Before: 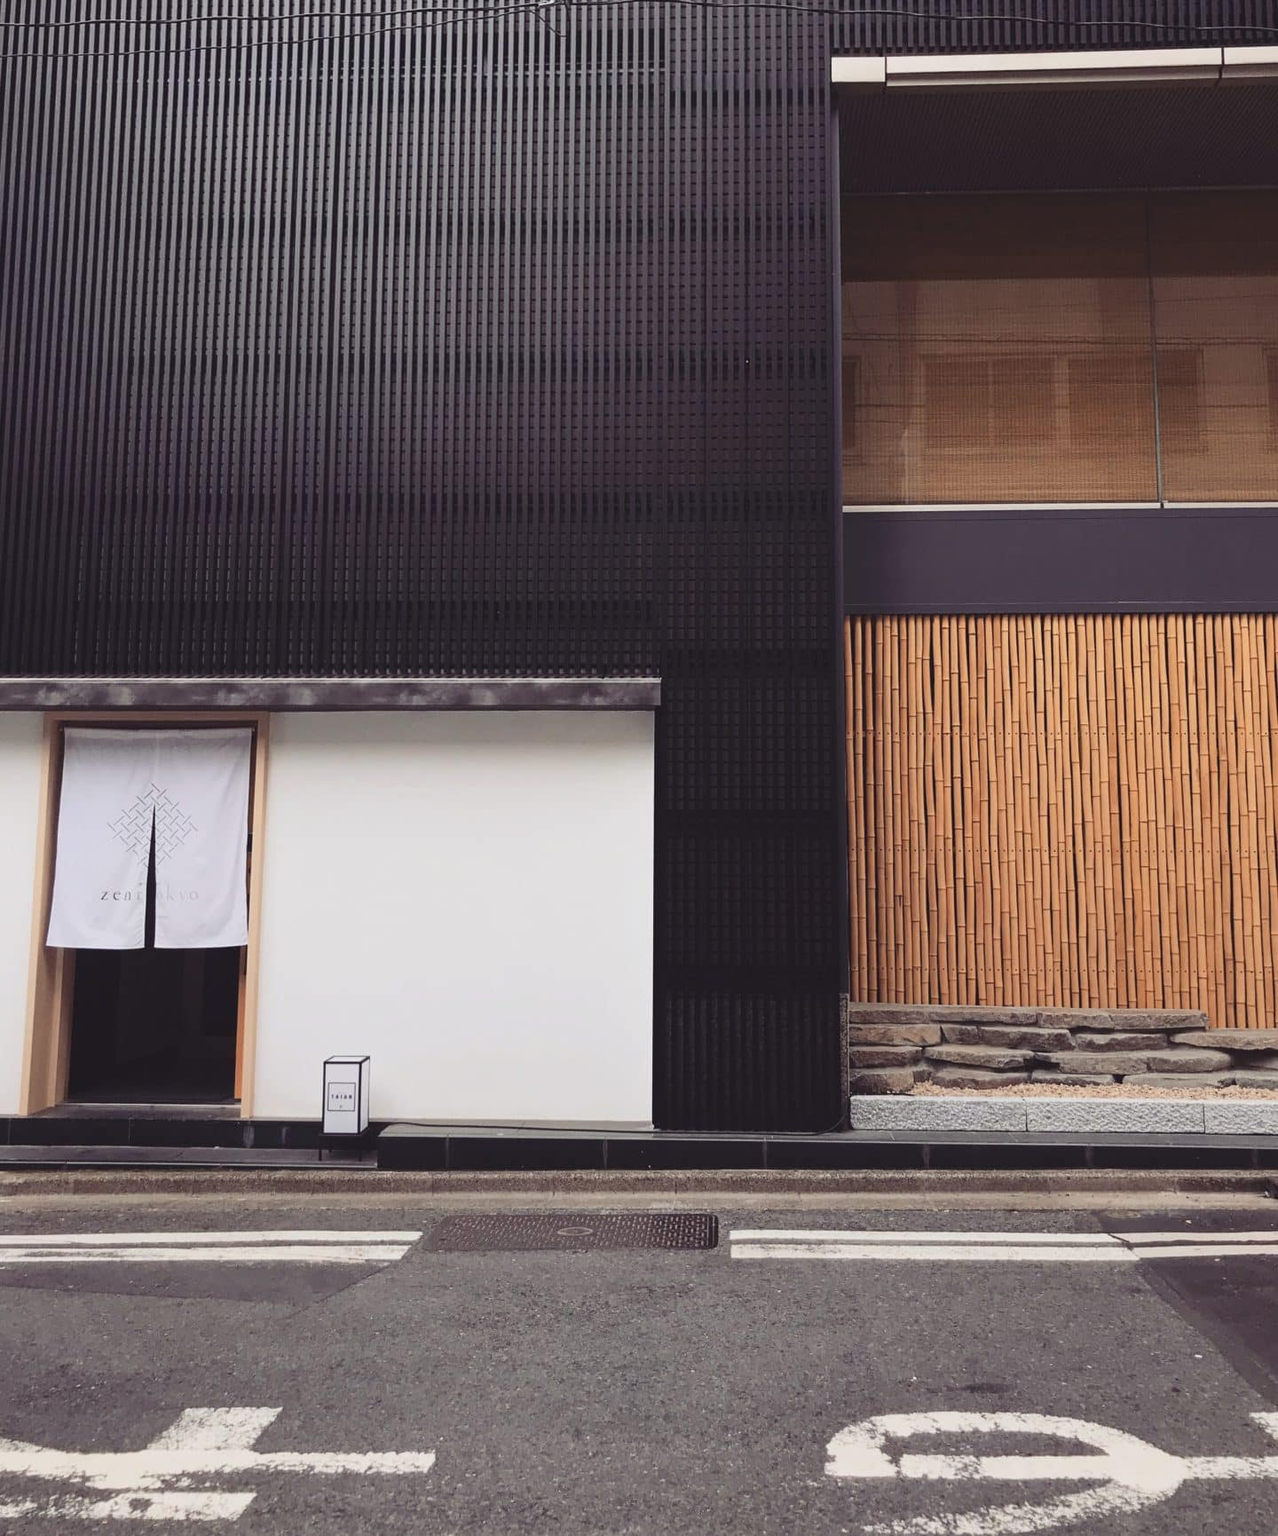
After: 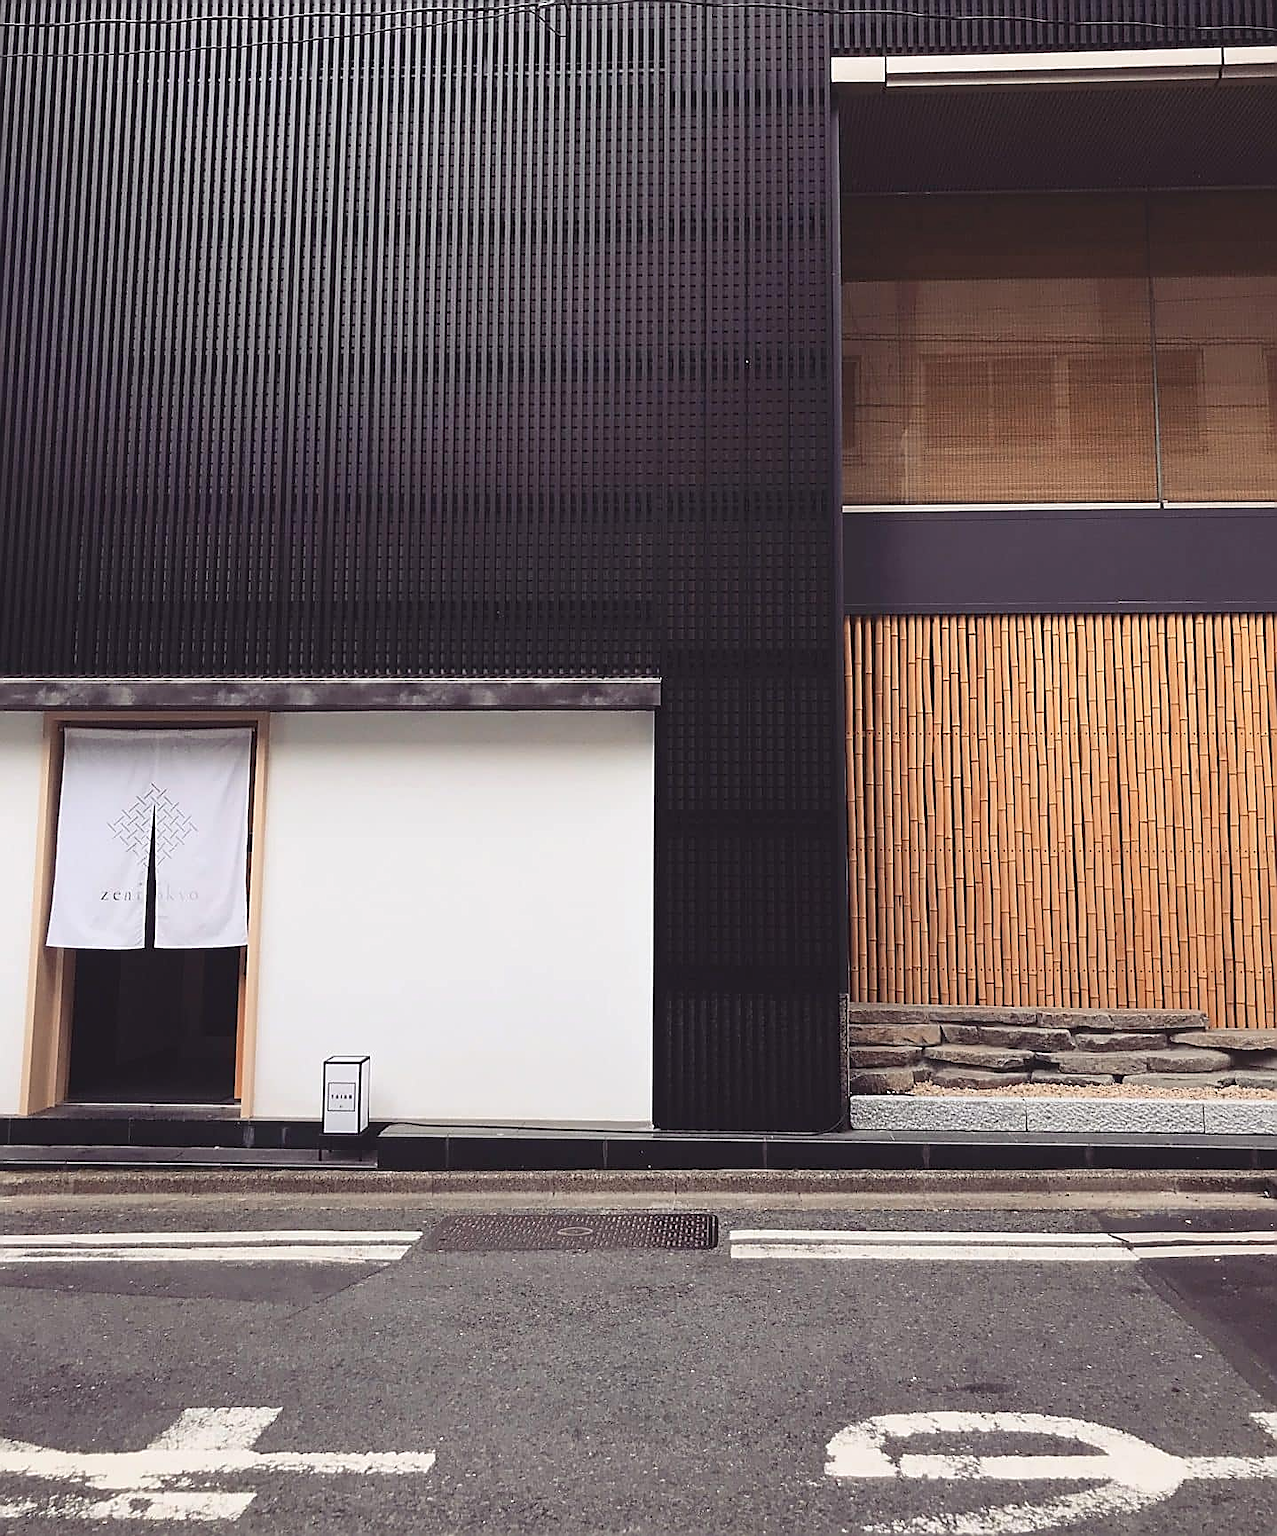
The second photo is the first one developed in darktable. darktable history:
exposure: black level correction 0.001, exposure 0.191 EV, compensate highlight preservation false
sharpen: radius 1.4, amount 1.25, threshold 0.7
